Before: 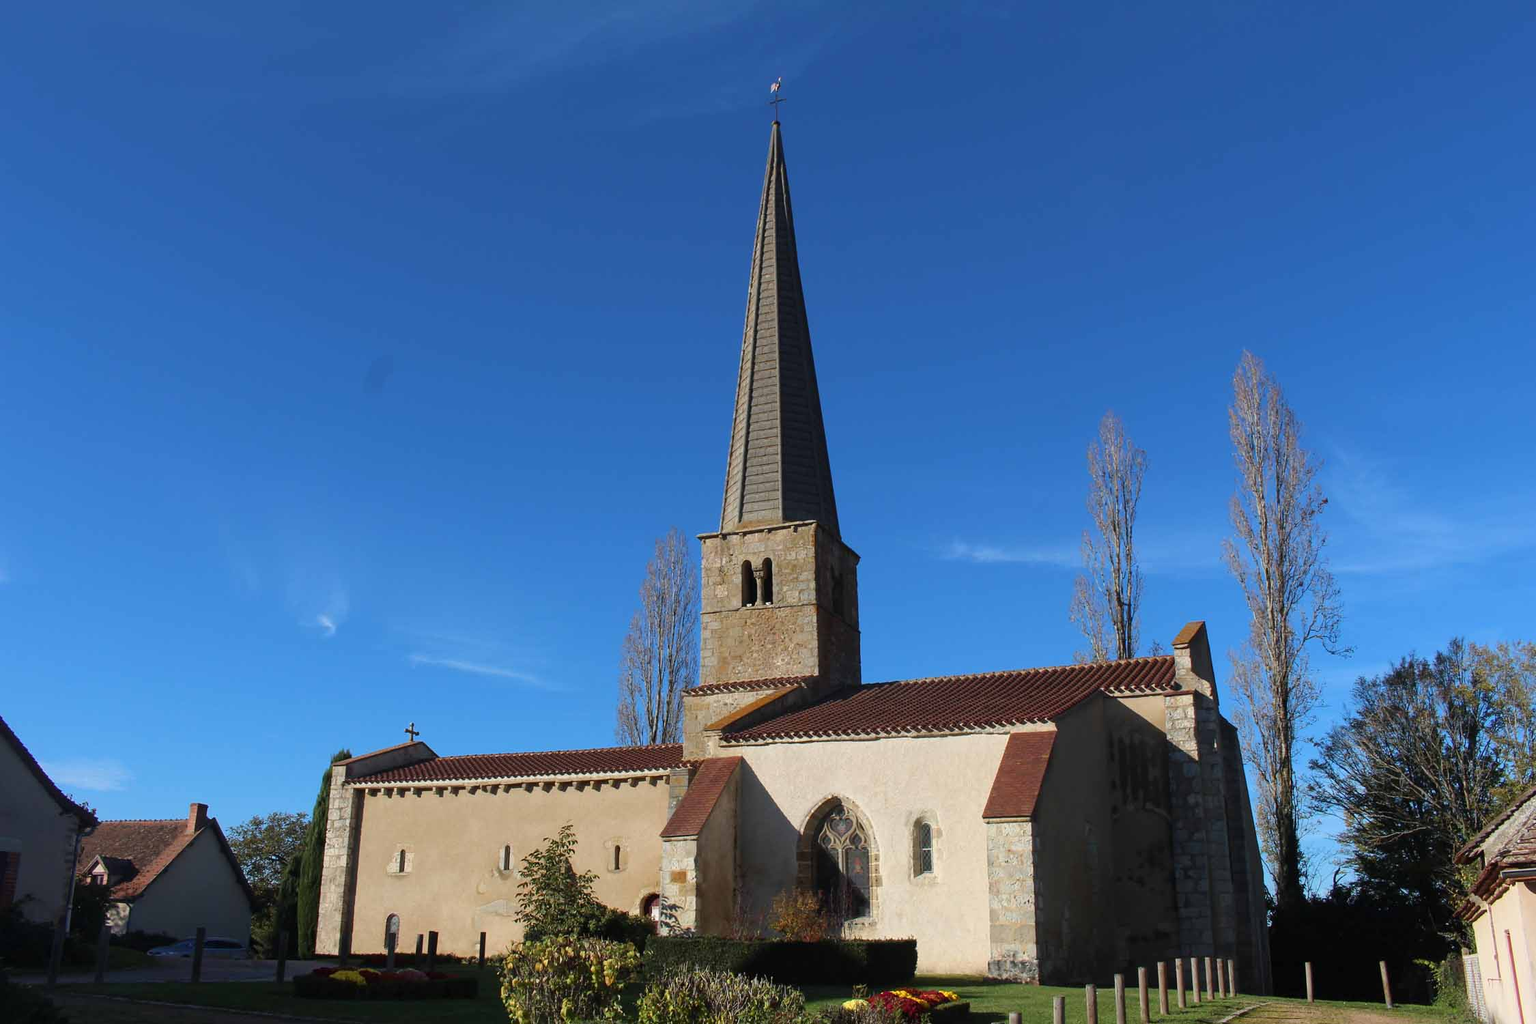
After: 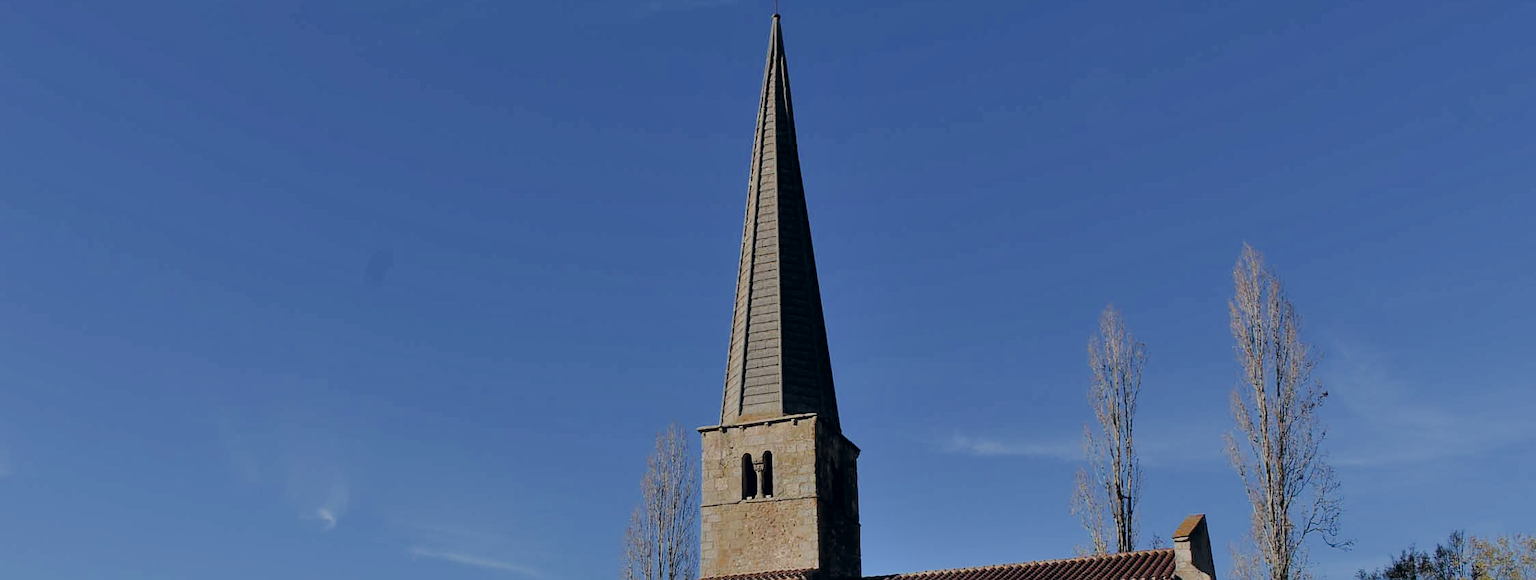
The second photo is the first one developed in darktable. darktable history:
shadows and highlights: highlights color adjustment 0.472%, low approximation 0.01, soften with gaussian
color correction: highlights a* 2.9, highlights b* 5.02, shadows a* -2.24, shadows b* -4.83, saturation 0.816
crop and rotate: top 10.489%, bottom 32.824%
contrast brightness saturation: contrast 0.013, saturation -0.06
color balance rgb: power › hue 308.62°, perceptual saturation grading › global saturation 18.491%
filmic rgb: middle gray luminance 18.05%, black relative exposure -7.51 EV, white relative exposure 8.47 EV, target black luminance 0%, hardness 2.23, latitude 17.87%, contrast 0.886, highlights saturation mix 4.93%, shadows ↔ highlights balance 10.48%
sharpen: radius 1.509, amount 0.359, threshold 1.231
